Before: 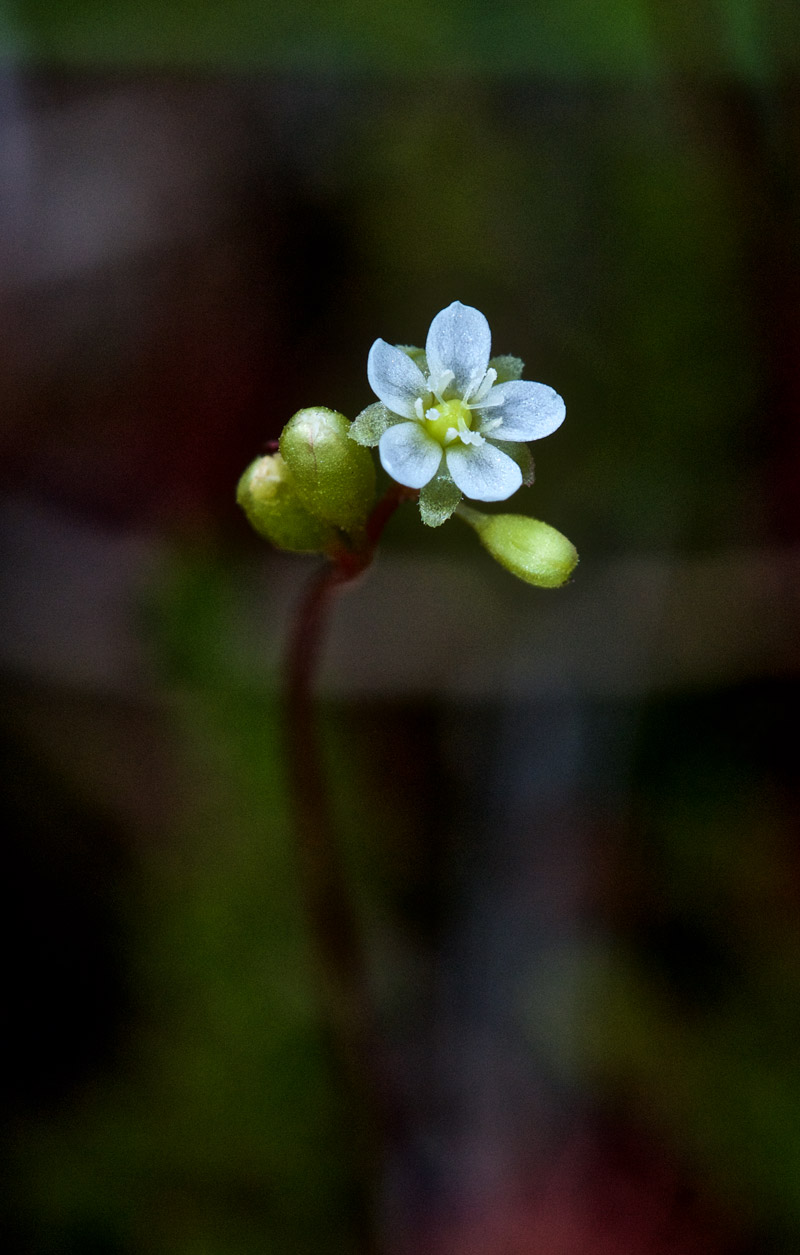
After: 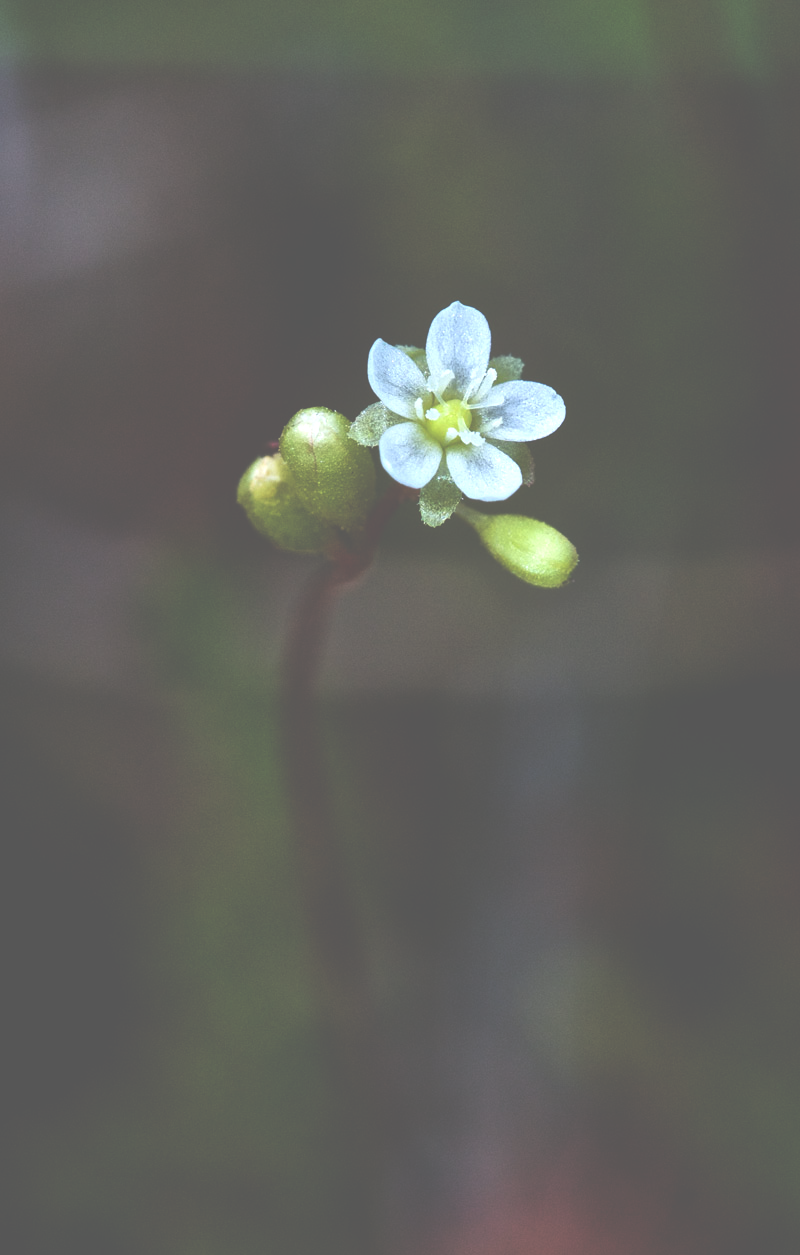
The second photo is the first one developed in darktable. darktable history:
exposure: black level correction -0.072, exposure 0.503 EV, compensate highlight preservation false
